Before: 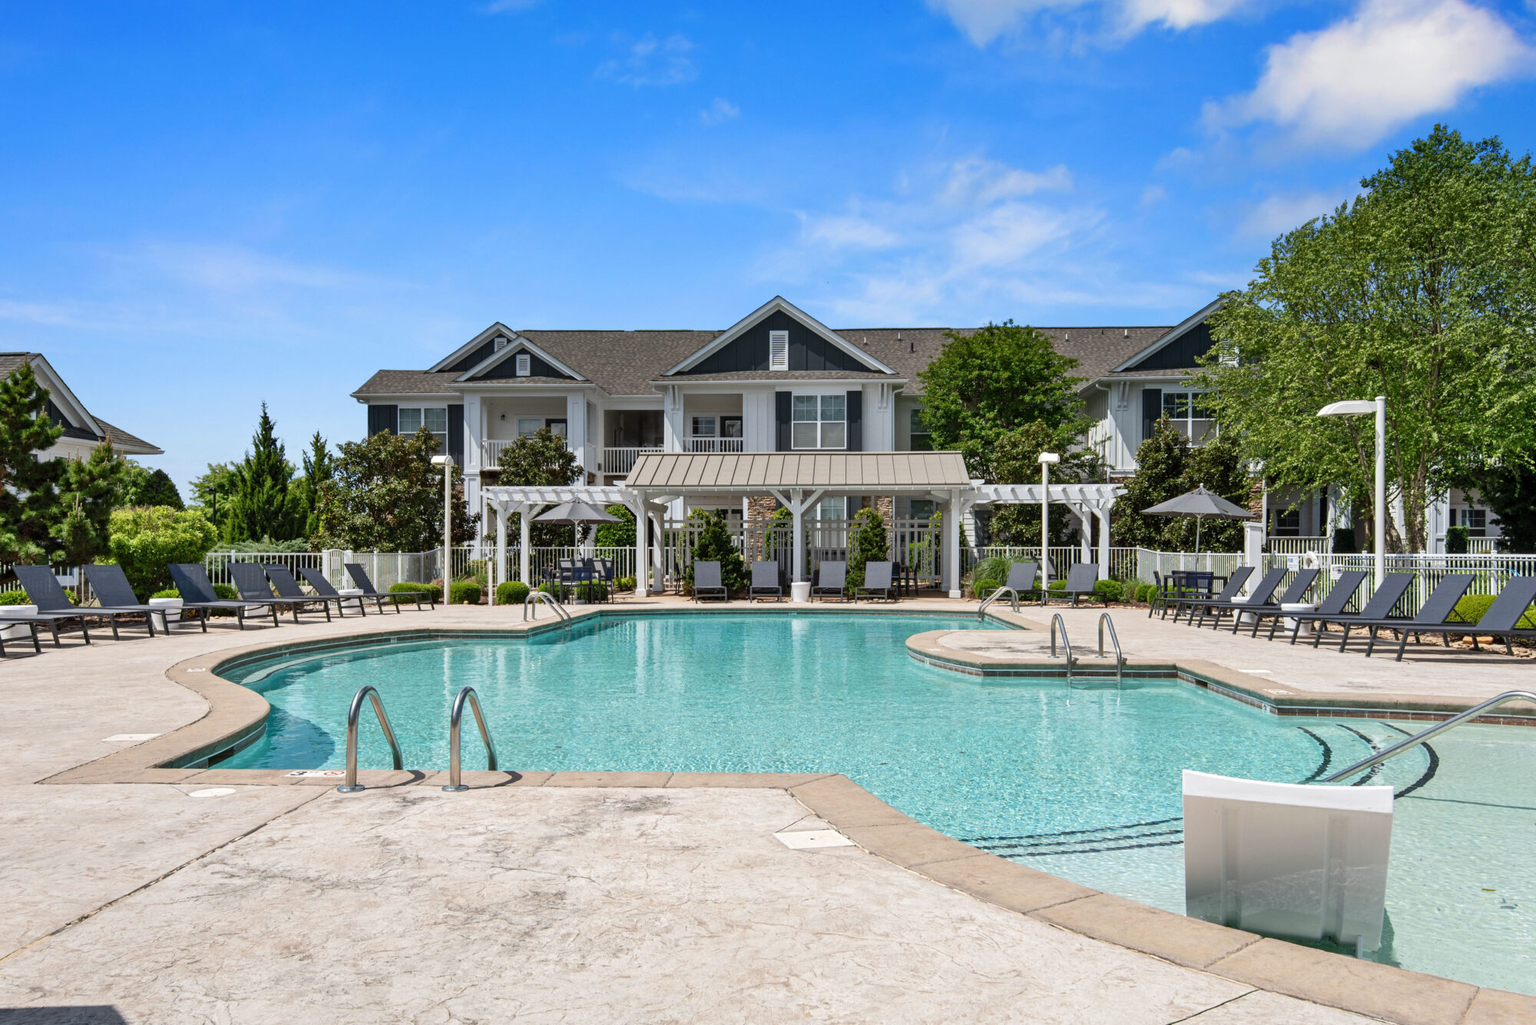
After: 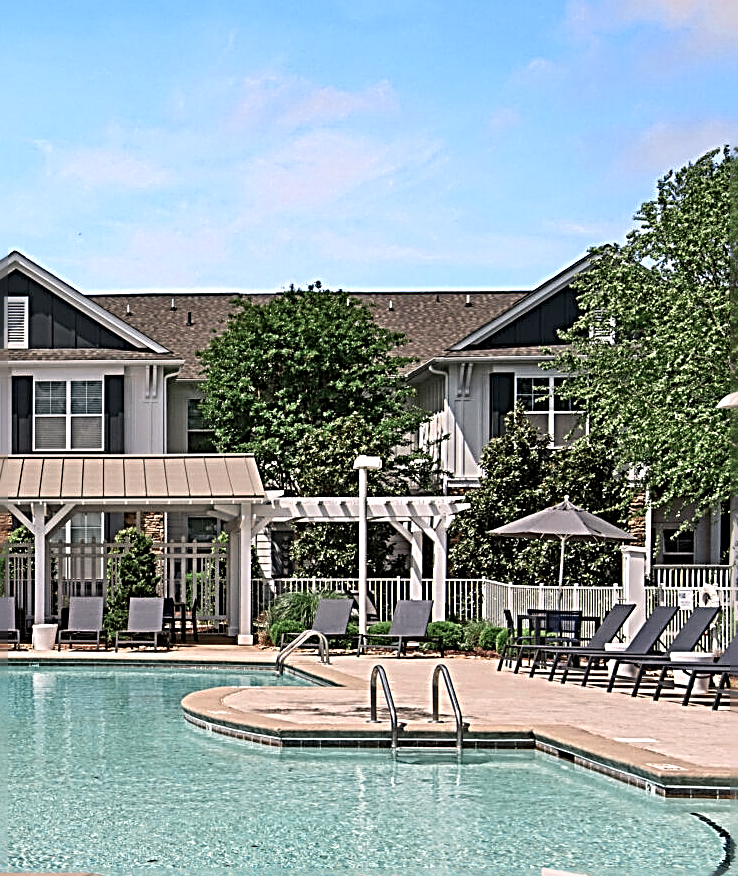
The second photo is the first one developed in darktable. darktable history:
white balance: emerald 1
color correction: highlights a* 5.81, highlights b* 4.84
crop and rotate: left 49.936%, top 10.094%, right 13.136%, bottom 24.256%
color zones: curves: ch0 [(0, 0.466) (0.128, 0.466) (0.25, 0.5) (0.375, 0.456) (0.5, 0.5) (0.625, 0.5) (0.737, 0.652) (0.875, 0.5)]; ch1 [(0, 0.603) (0.125, 0.618) (0.261, 0.348) (0.372, 0.353) (0.497, 0.363) (0.611, 0.45) (0.731, 0.427) (0.875, 0.518) (0.998, 0.652)]; ch2 [(0, 0.559) (0.125, 0.451) (0.253, 0.564) (0.37, 0.578) (0.5, 0.466) (0.625, 0.471) (0.731, 0.471) (0.88, 0.485)]
sharpen: radius 3.158, amount 1.731
